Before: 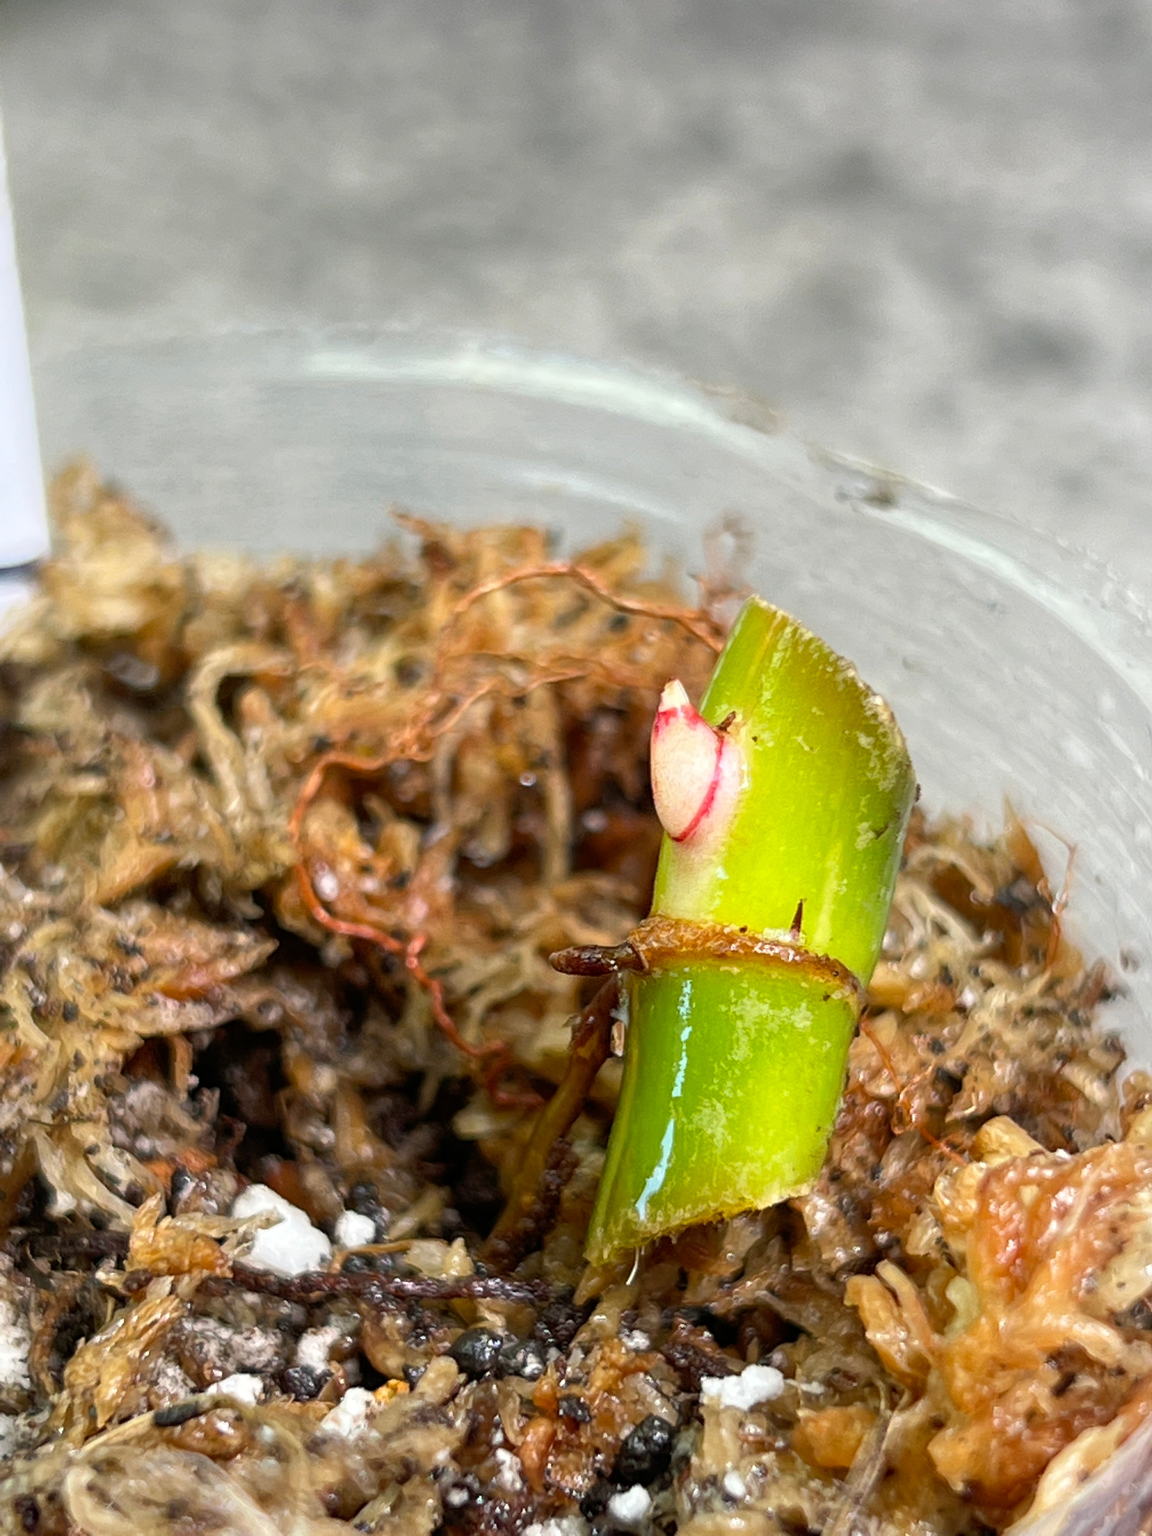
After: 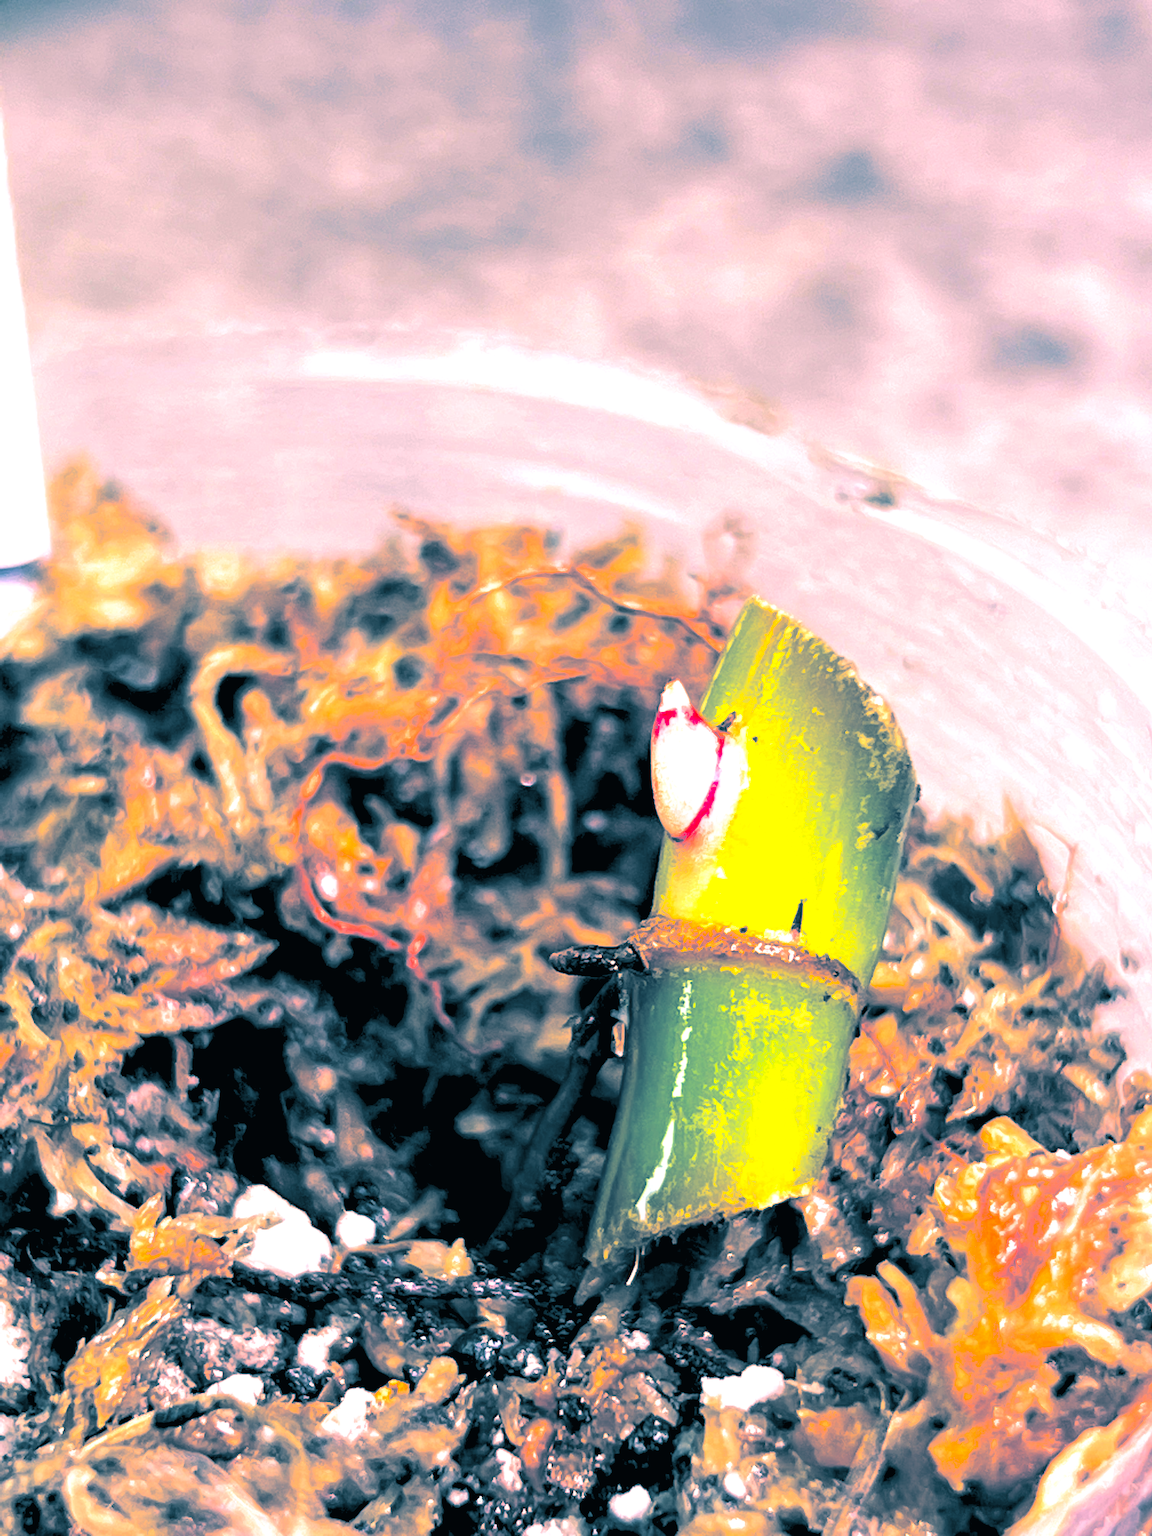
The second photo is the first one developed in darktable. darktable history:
exposure: exposure 0.507 EV, compensate highlight preservation false
color correction: highlights a* 17.03, highlights b* 0.205, shadows a* -15.38, shadows b* -14.56, saturation 1.5
rgb levels: levels [[0.029, 0.461, 0.922], [0, 0.5, 1], [0, 0.5, 1]]
split-toning: shadows › hue 212.4°, balance -70
